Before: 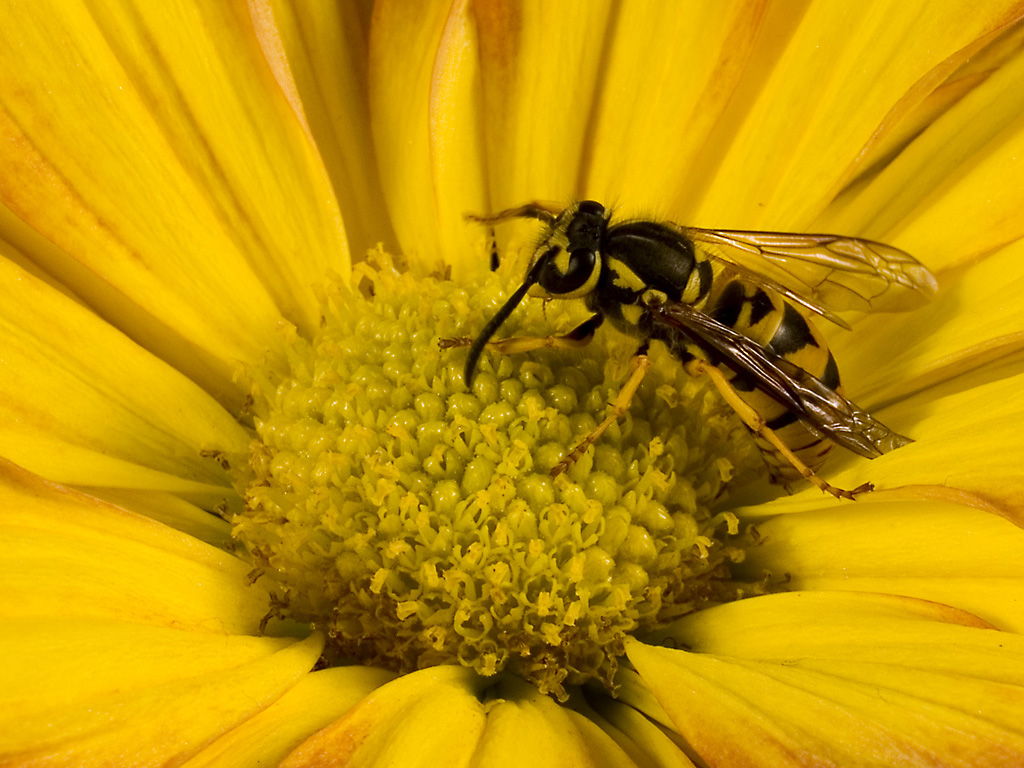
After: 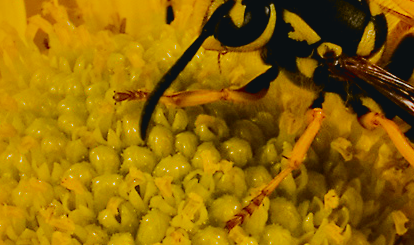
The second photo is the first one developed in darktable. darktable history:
tone equalizer: -8 EV -0.002 EV, -7 EV 0.005 EV, -6 EV -0.008 EV, -5 EV 0.007 EV, -4 EV -0.042 EV, -3 EV -0.233 EV, -2 EV -0.662 EV, -1 EV -0.983 EV, +0 EV -0.969 EV, smoothing diameter 2%, edges refinement/feathering 20, mask exposure compensation -1.57 EV, filter diffusion 5
filmic rgb: black relative exposure -7.6 EV, white relative exposure 4.64 EV, threshold 3 EV, target black luminance 0%, hardness 3.55, latitude 50.51%, contrast 1.033, highlights saturation mix 10%, shadows ↔ highlights balance -0.198%, color science v4 (2020), enable highlight reconstruction true
crop: left 31.751%, top 32.172%, right 27.8%, bottom 35.83%
tone curve: curves: ch0 [(0, 0.039) (0.104, 0.103) (0.273, 0.267) (0.448, 0.487) (0.704, 0.761) (0.886, 0.922) (0.994, 0.971)]; ch1 [(0, 0) (0.335, 0.298) (0.446, 0.413) (0.485, 0.487) (0.515, 0.503) (0.566, 0.563) (0.641, 0.655) (1, 1)]; ch2 [(0, 0) (0.314, 0.301) (0.421, 0.411) (0.502, 0.494) (0.528, 0.54) (0.557, 0.559) (0.612, 0.605) (0.722, 0.686) (1, 1)], color space Lab, independent channels, preserve colors none
